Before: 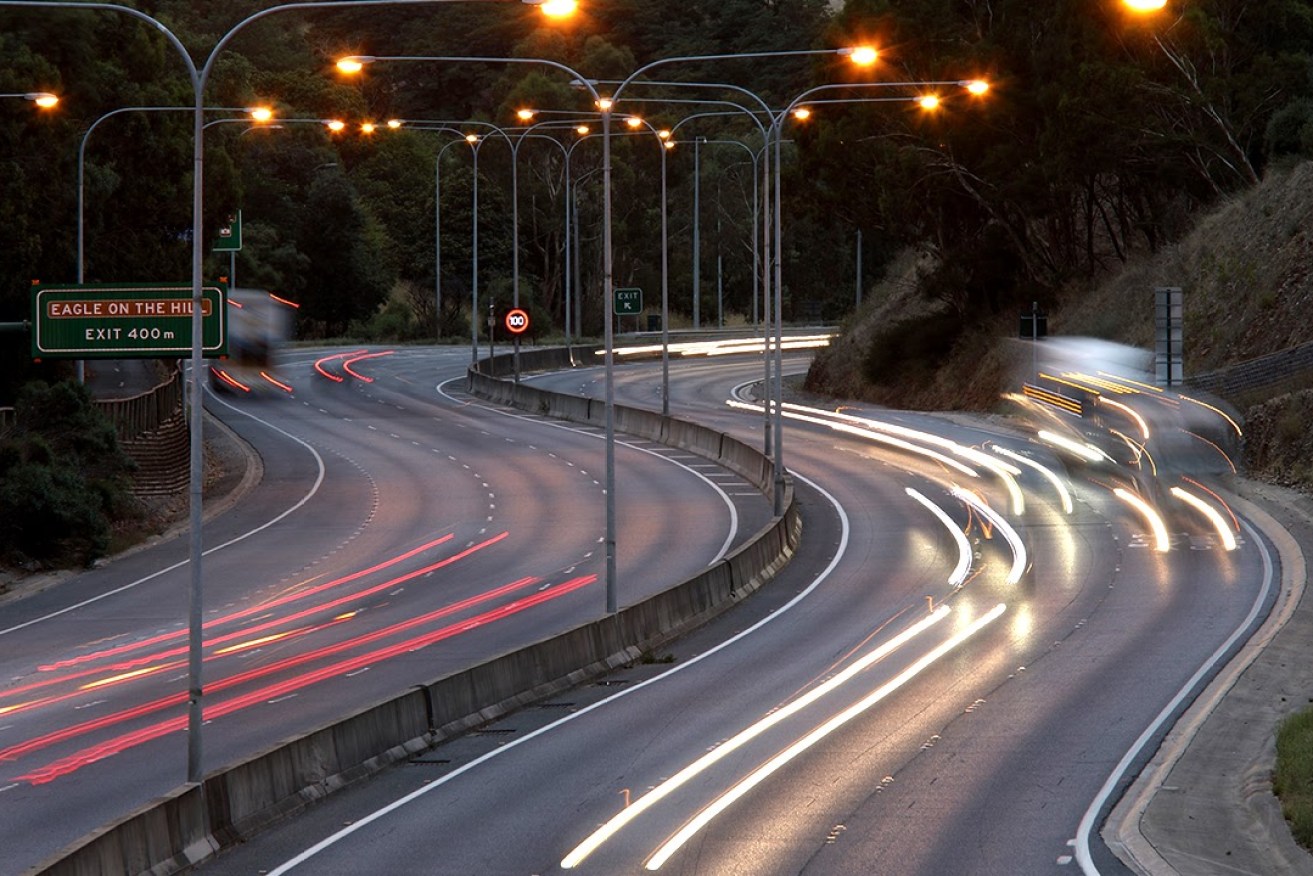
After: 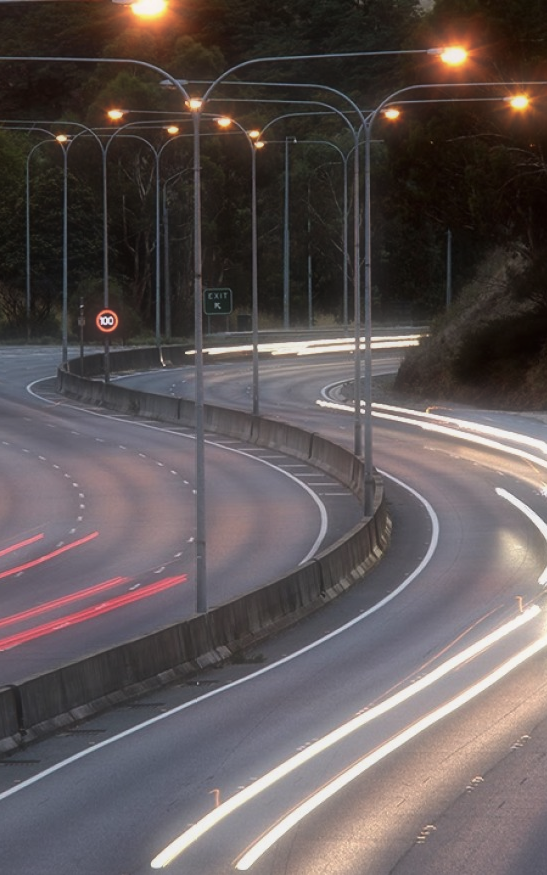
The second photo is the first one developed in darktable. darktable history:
crop: left 31.229%, right 27.105%
soften: size 60.24%, saturation 65.46%, brightness 0.506 EV, mix 25.7%
